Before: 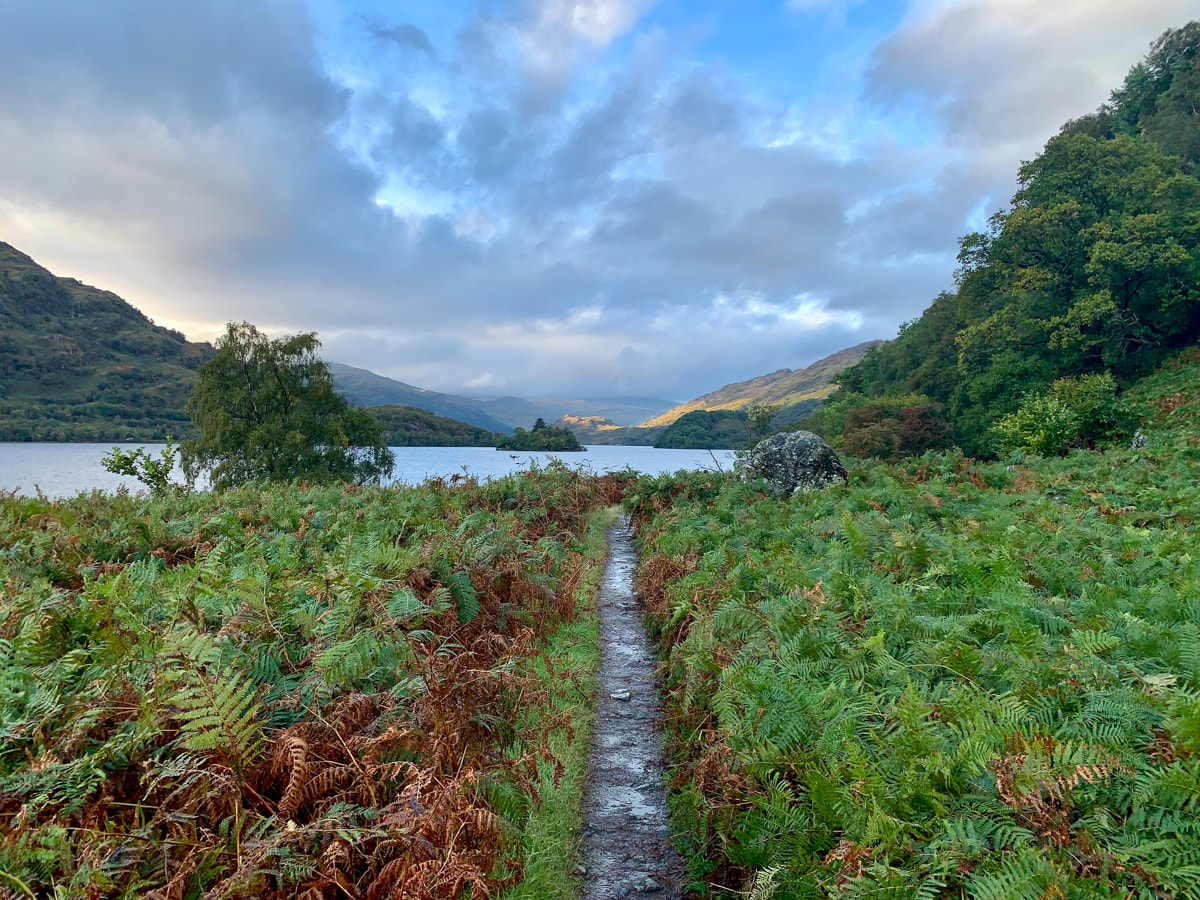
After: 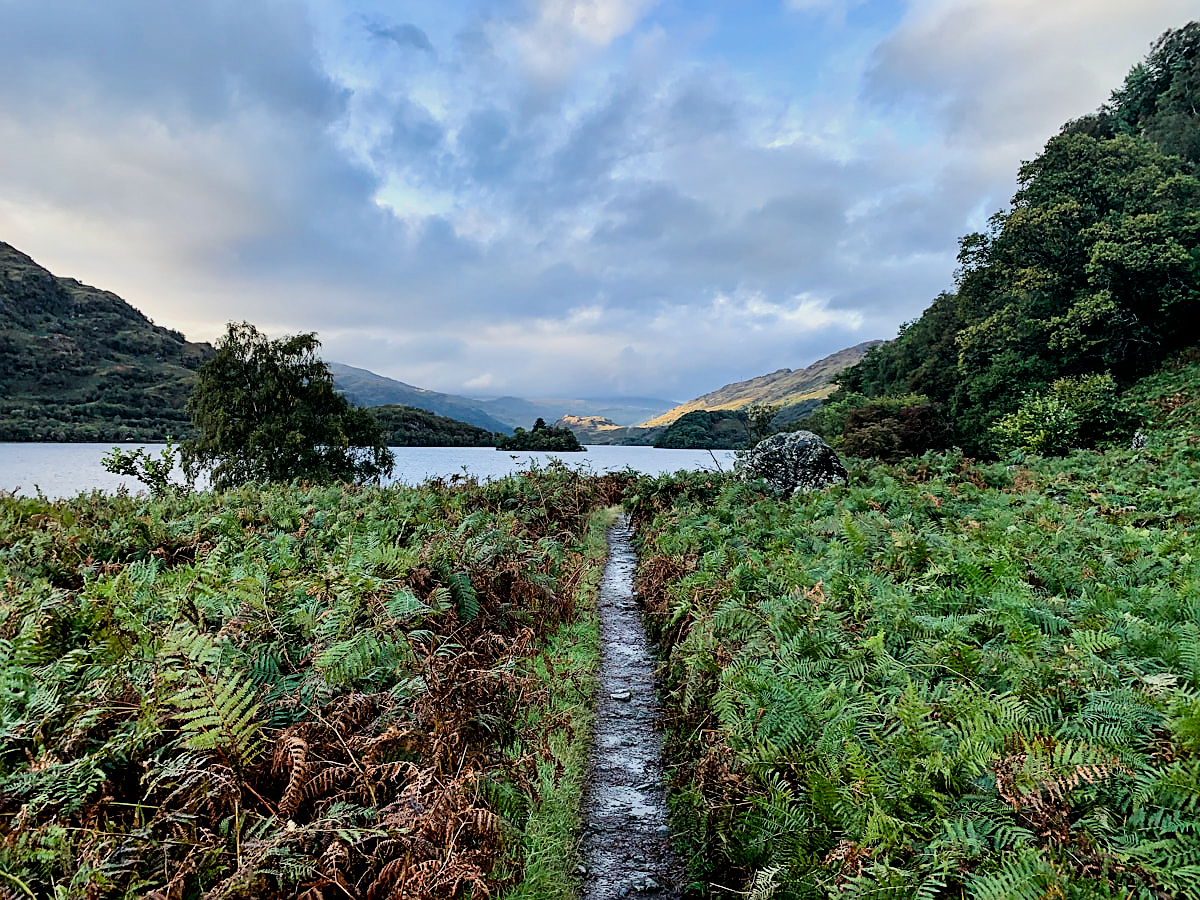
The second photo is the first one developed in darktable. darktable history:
filmic rgb: black relative exposure -5 EV, hardness 2.88, contrast 1.4, highlights saturation mix -30%
sharpen: on, module defaults
contrast equalizer: octaves 7, y [[0.6 ×6], [0.55 ×6], [0 ×6], [0 ×6], [0 ×6]], mix 0.3
